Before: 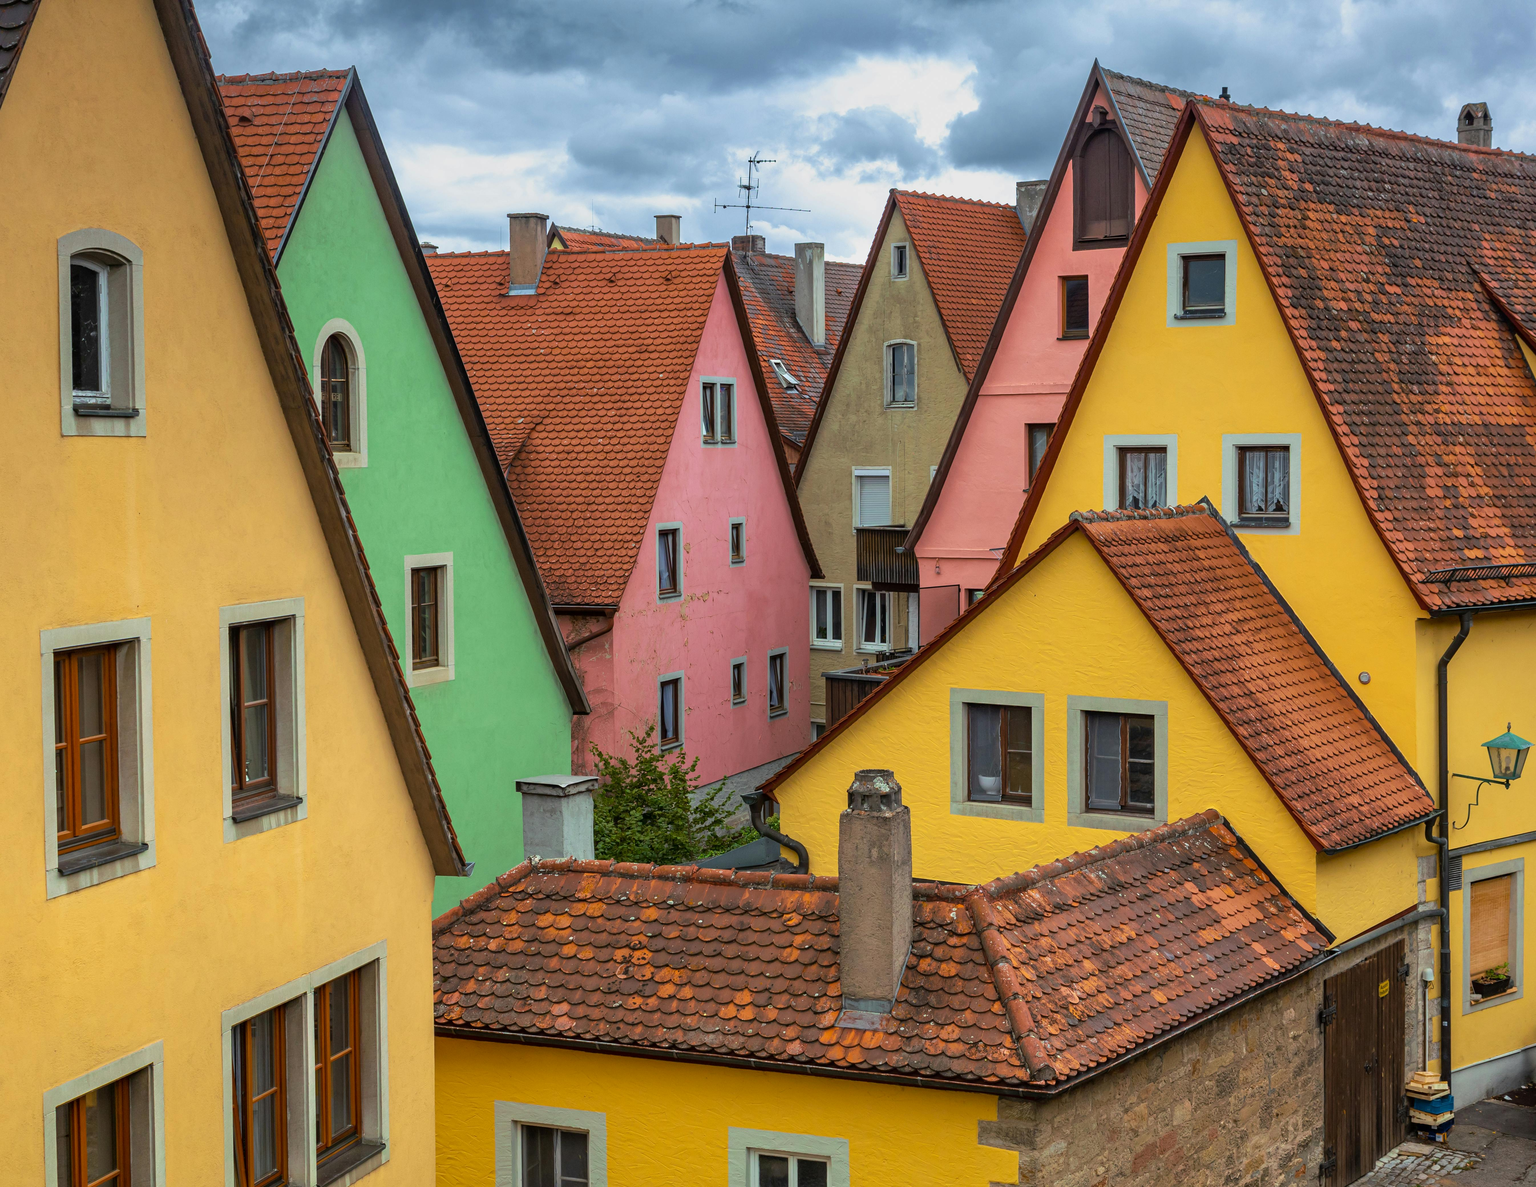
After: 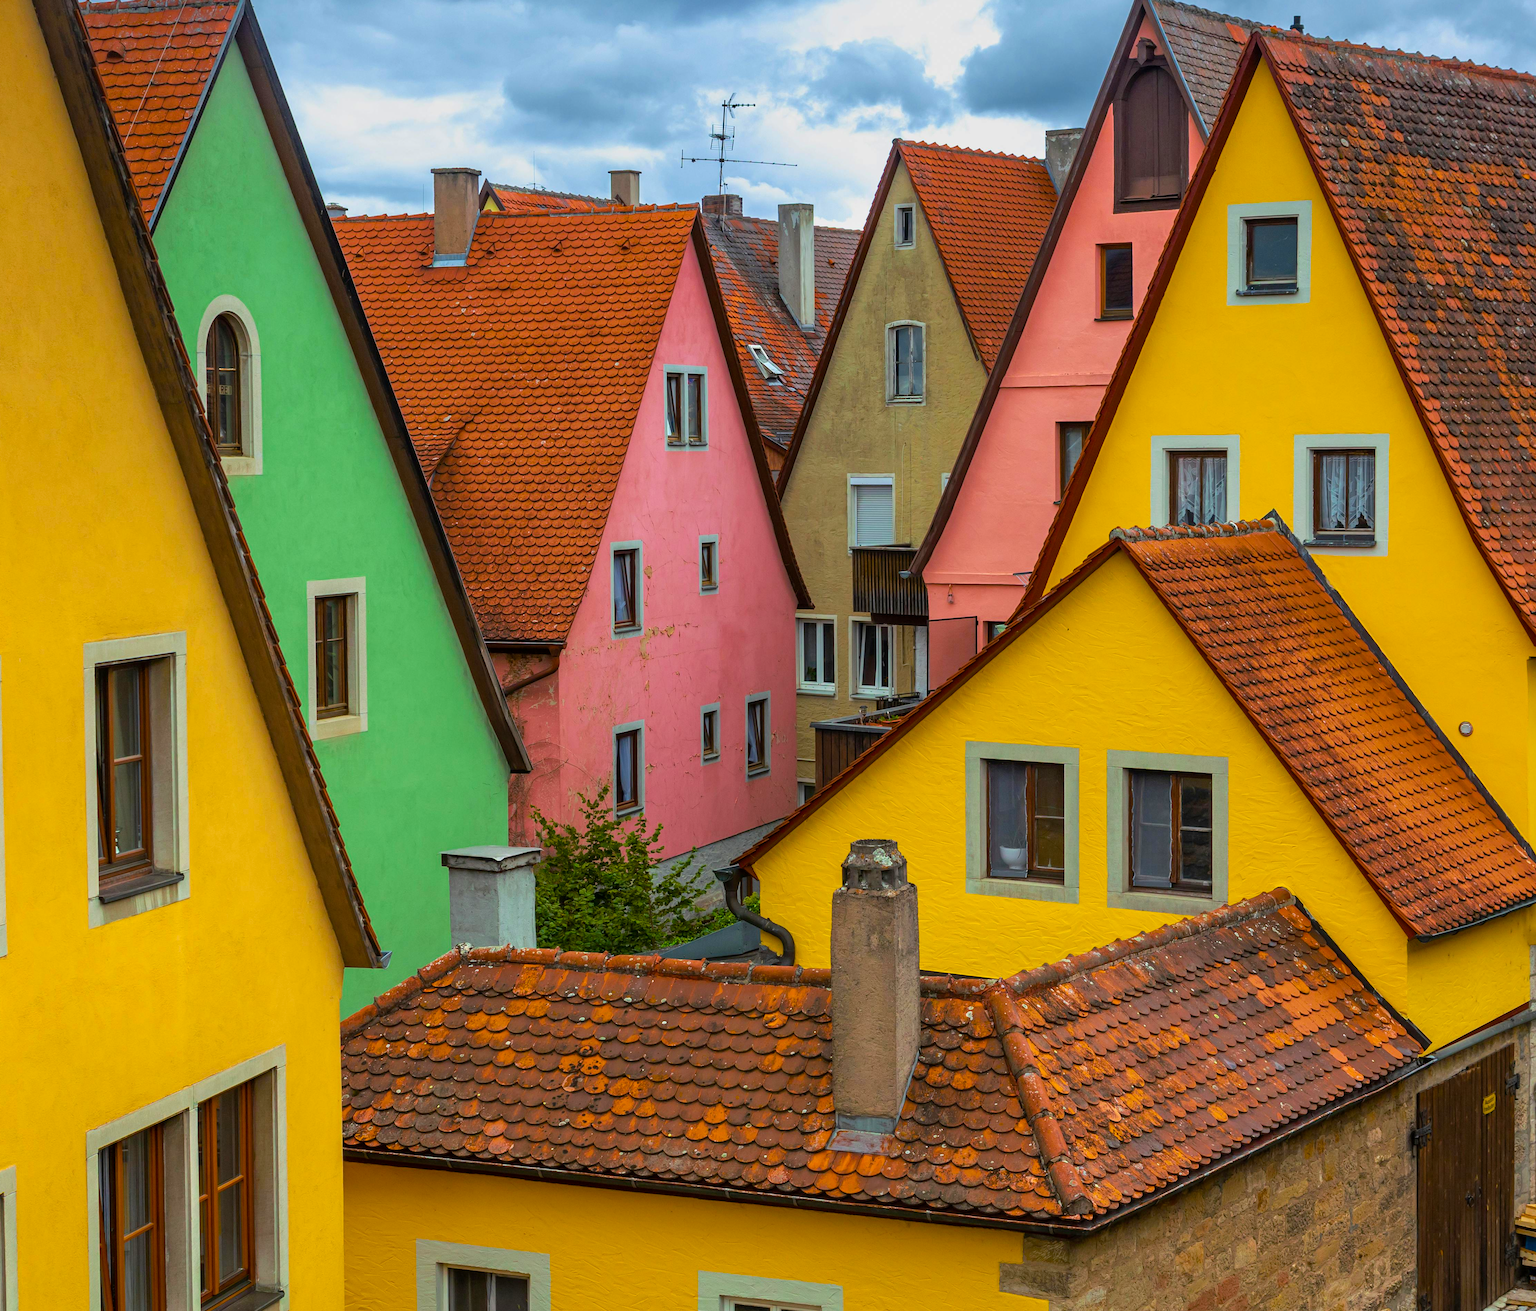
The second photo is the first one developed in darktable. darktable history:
color balance rgb: perceptual saturation grading › global saturation 30%, global vibrance 20%
crop: left 9.807%, top 6.259%, right 7.334%, bottom 2.177%
